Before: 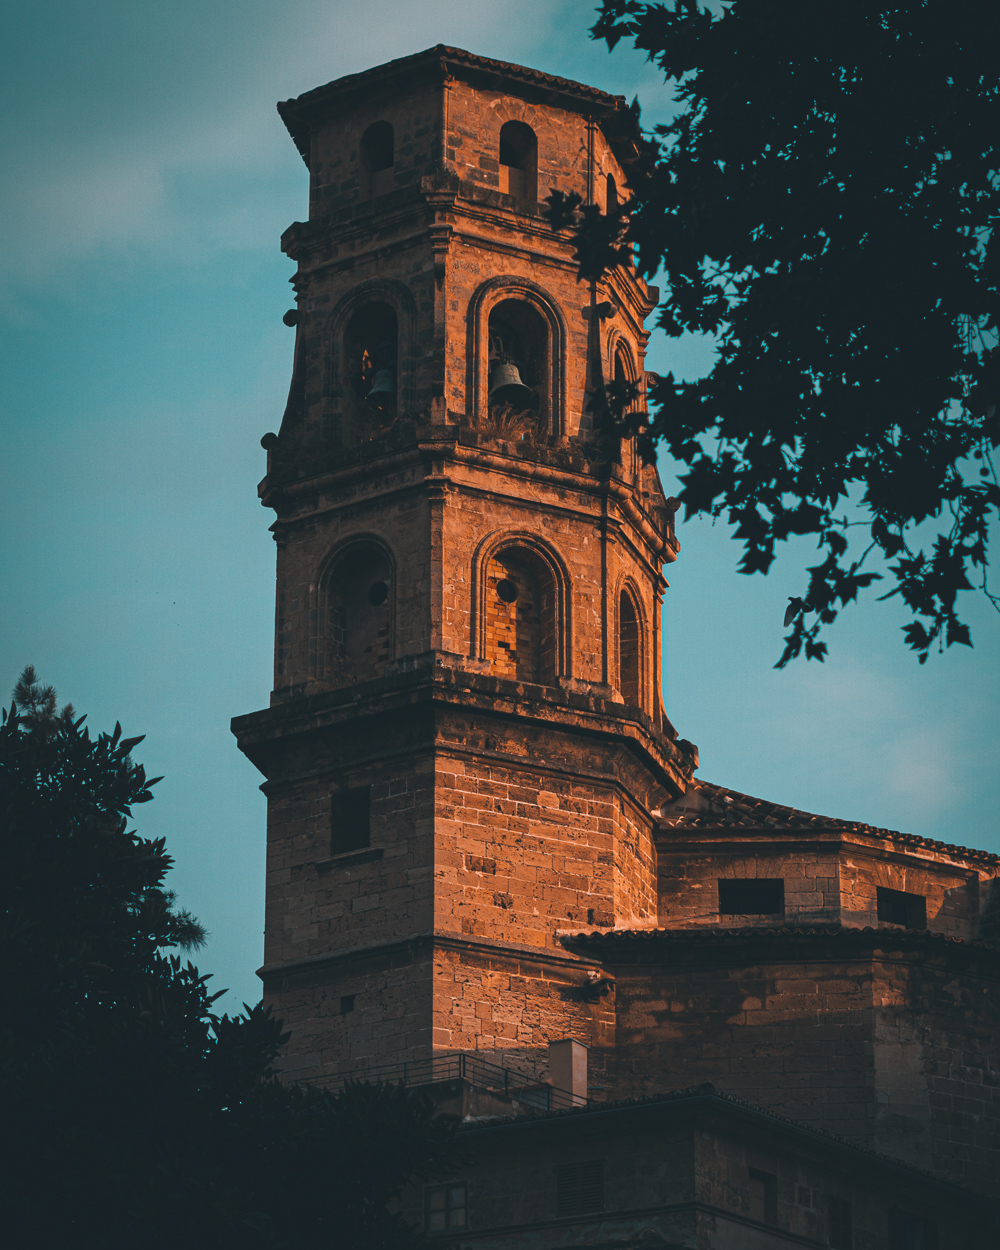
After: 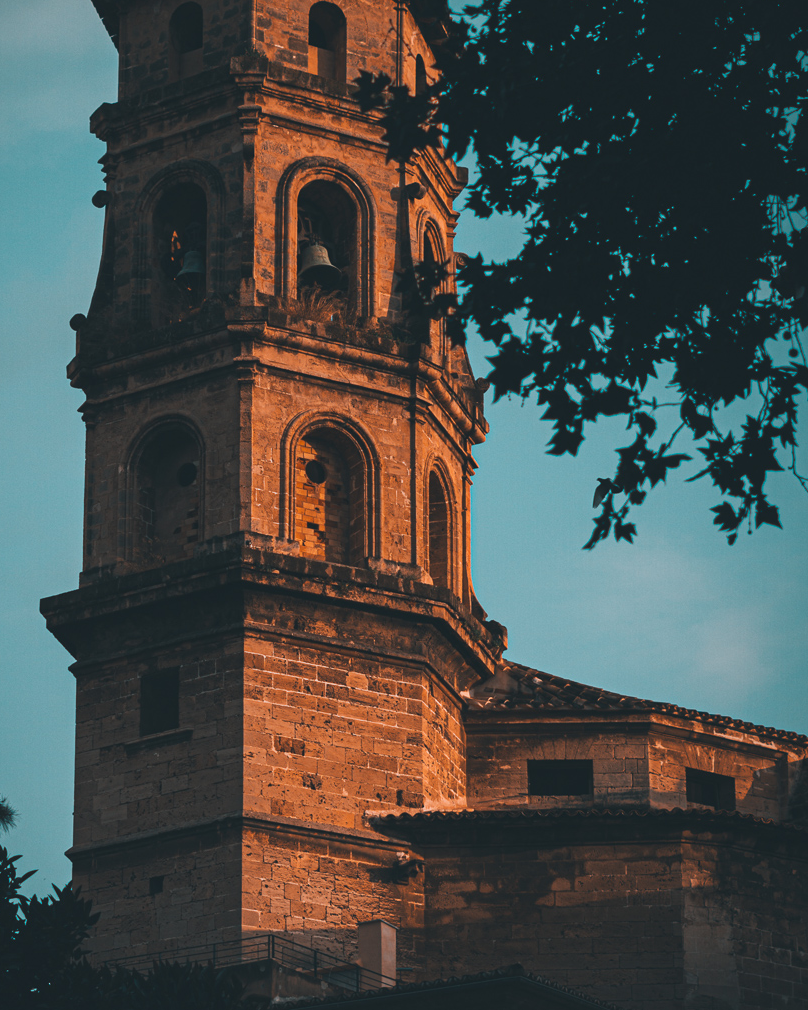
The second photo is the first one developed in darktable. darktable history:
white balance: emerald 1
crop: left 19.159%, top 9.58%, bottom 9.58%
